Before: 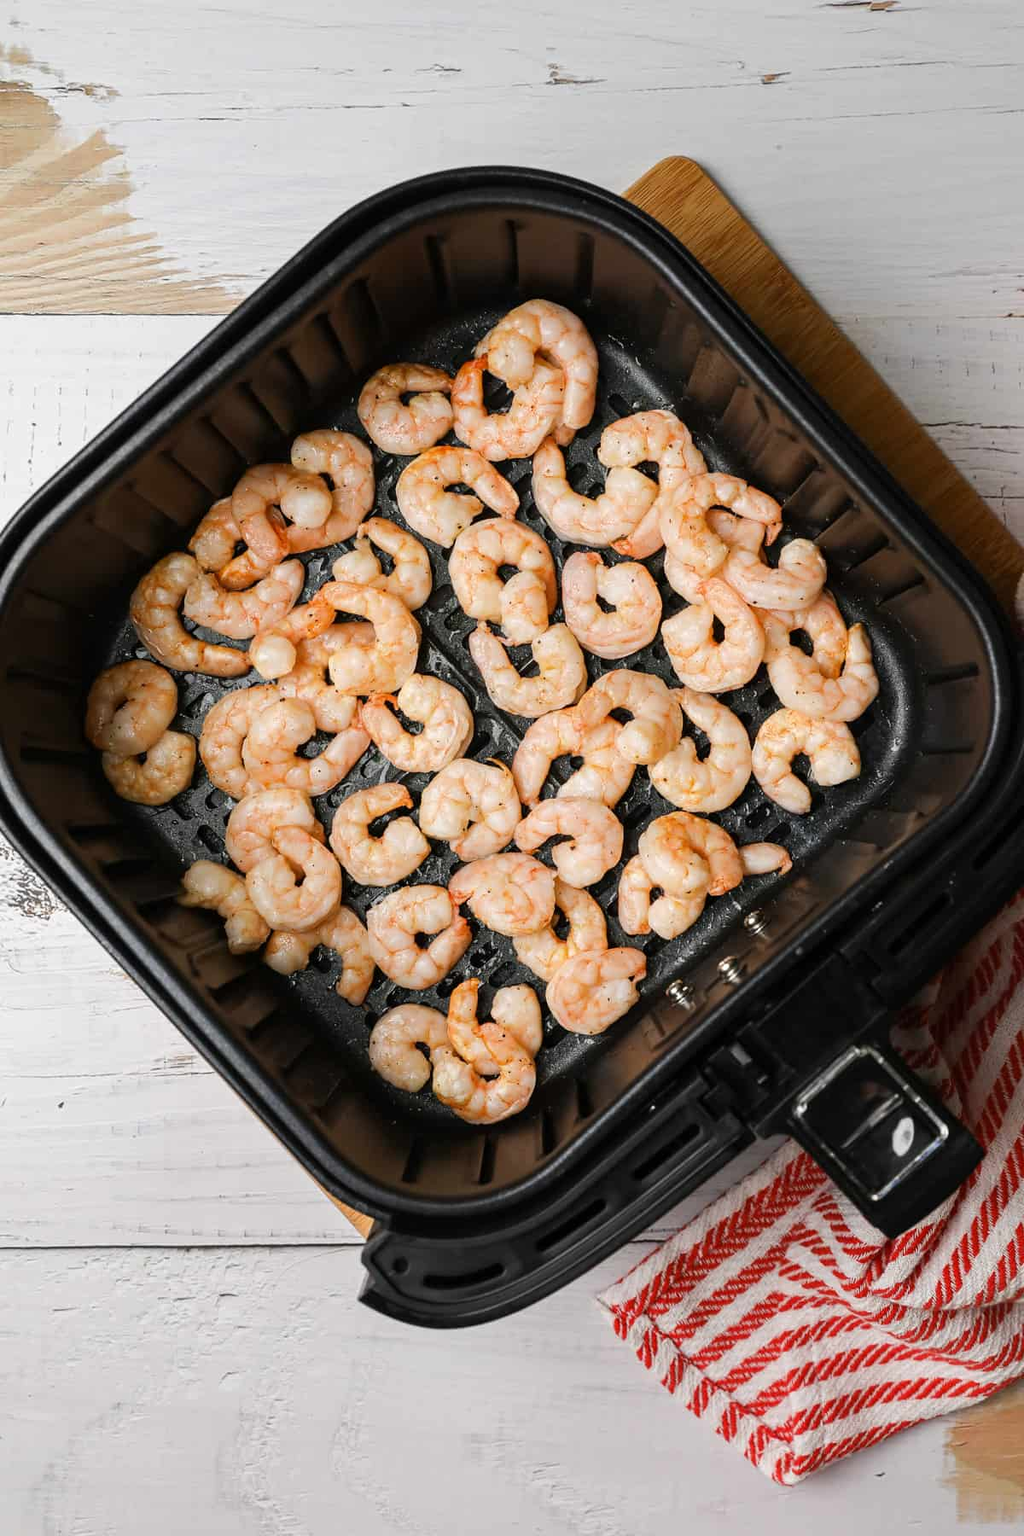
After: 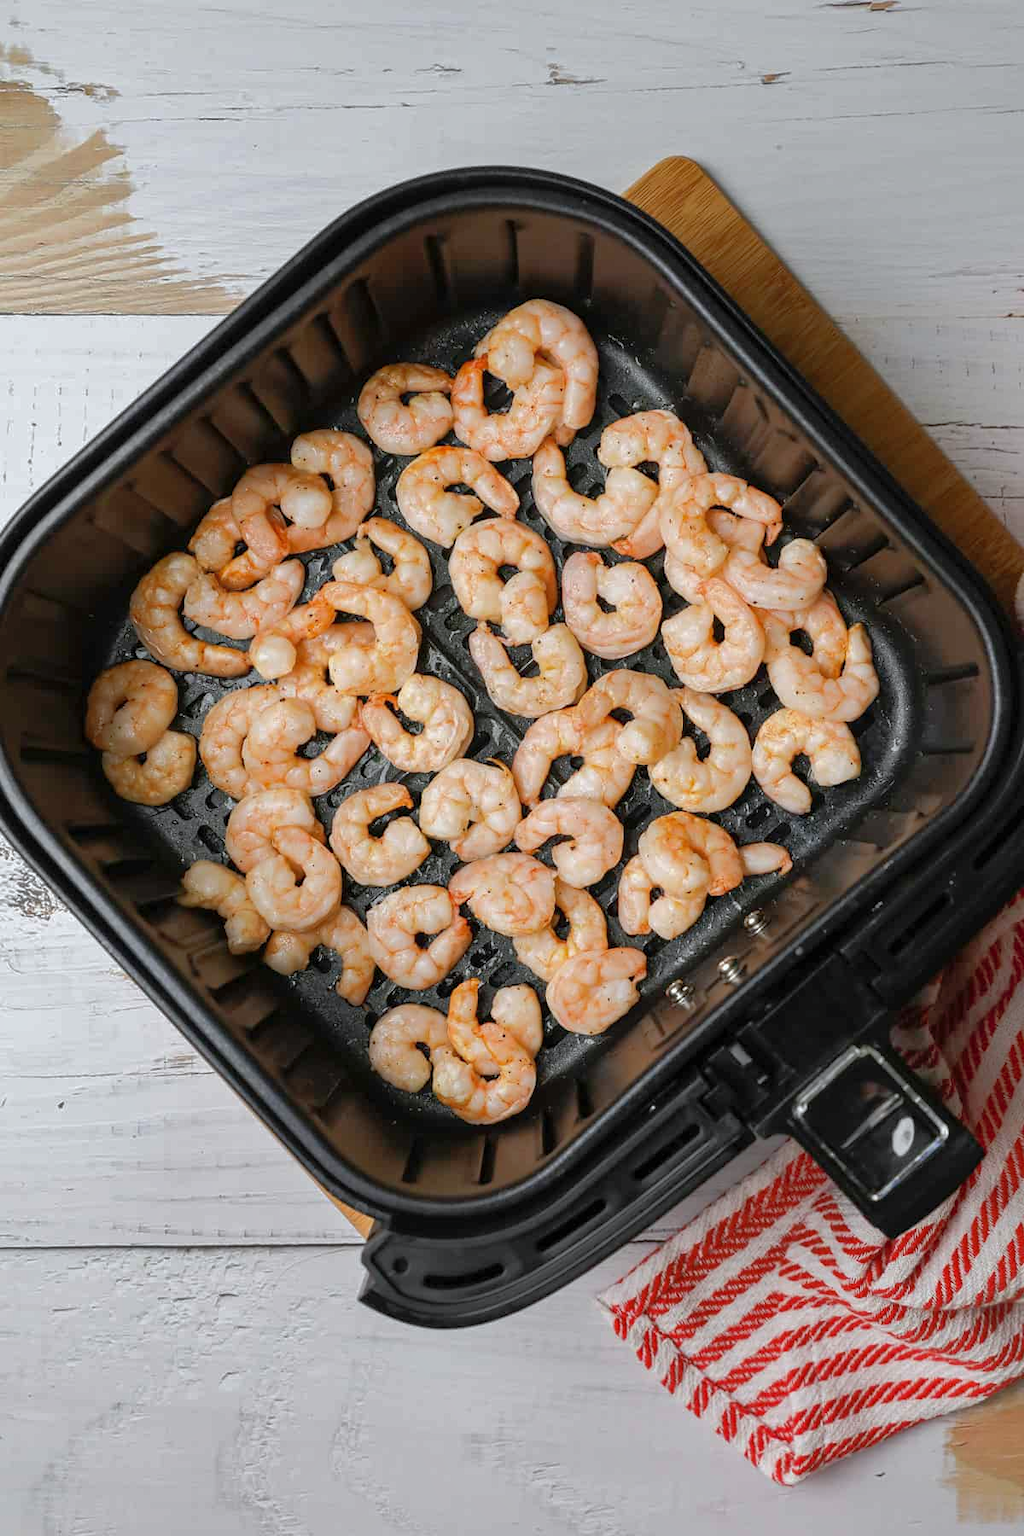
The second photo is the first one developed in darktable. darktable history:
shadows and highlights: on, module defaults
white balance: red 0.982, blue 1.018
